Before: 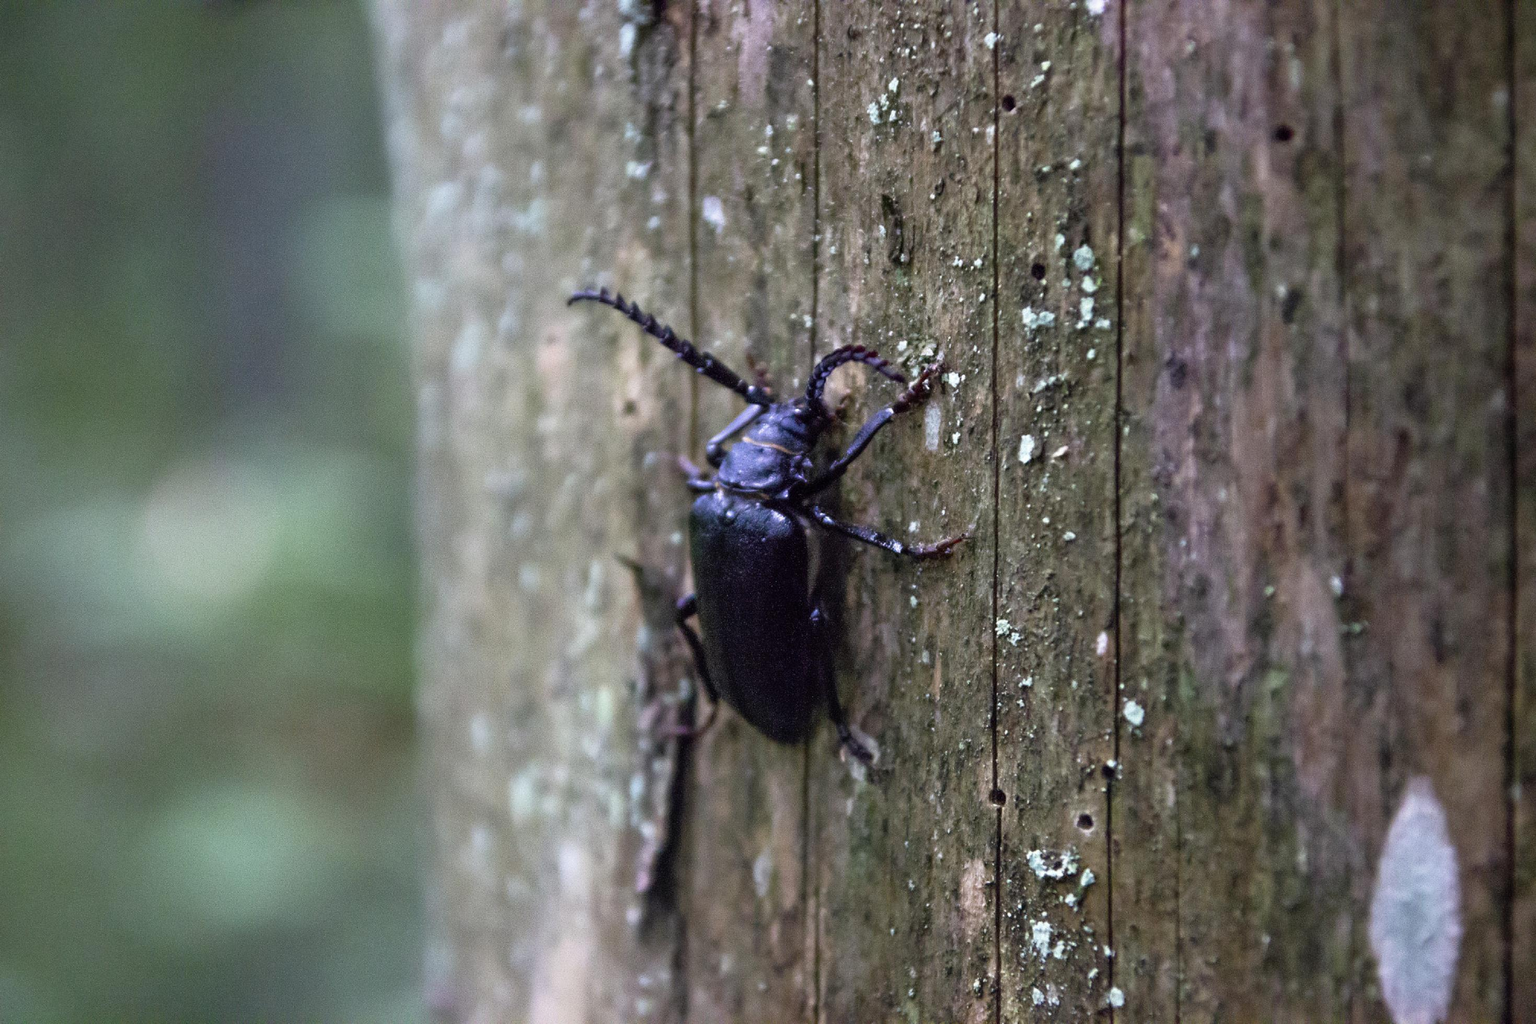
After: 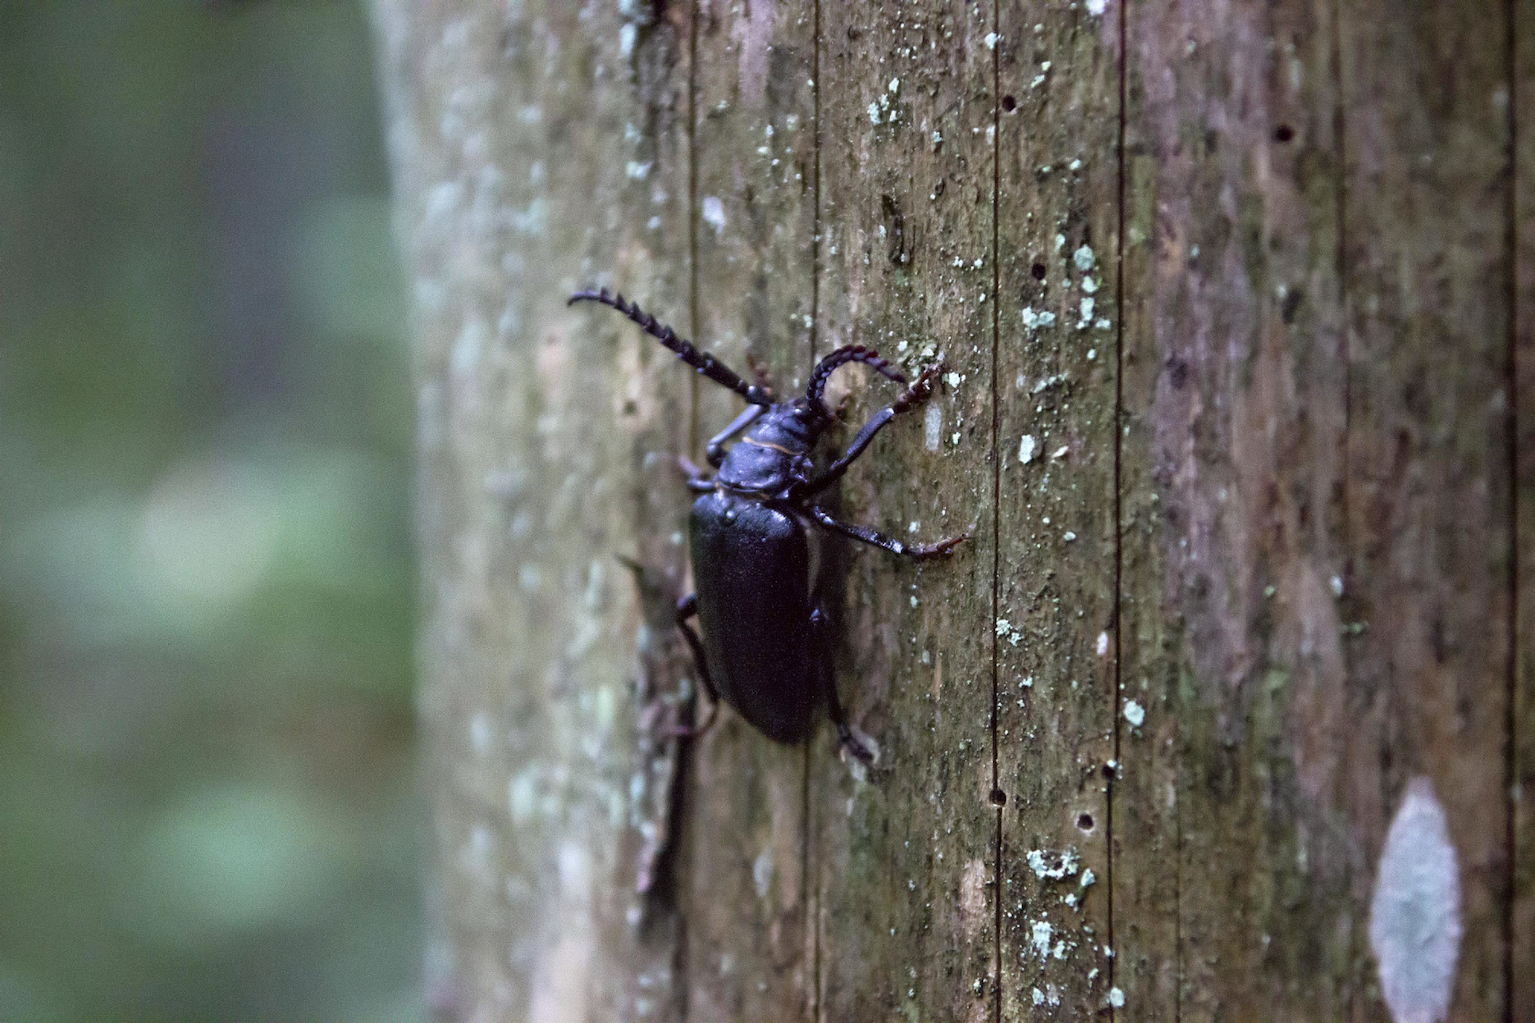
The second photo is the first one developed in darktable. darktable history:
color correction: highlights a* -2.93, highlights b* -2.51, shadows a* 2.08, shadows b* 2.73
